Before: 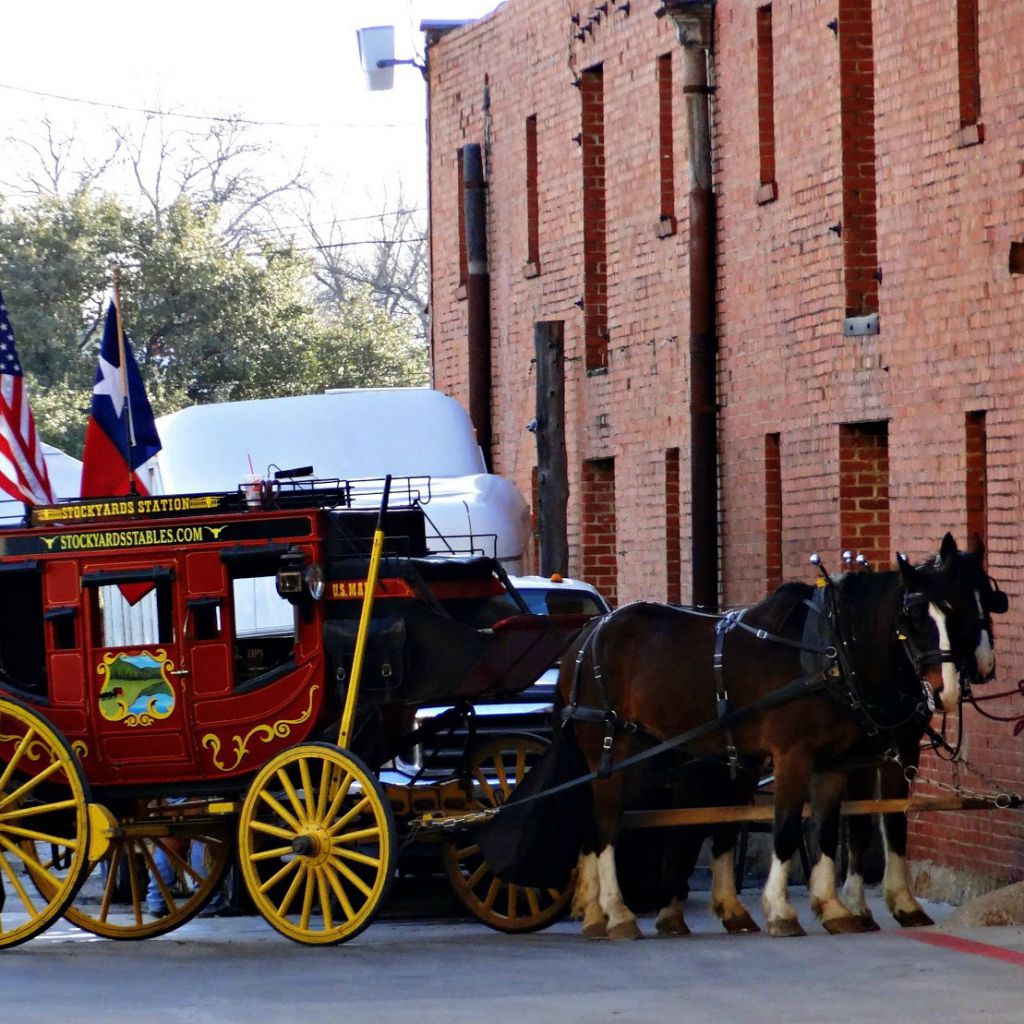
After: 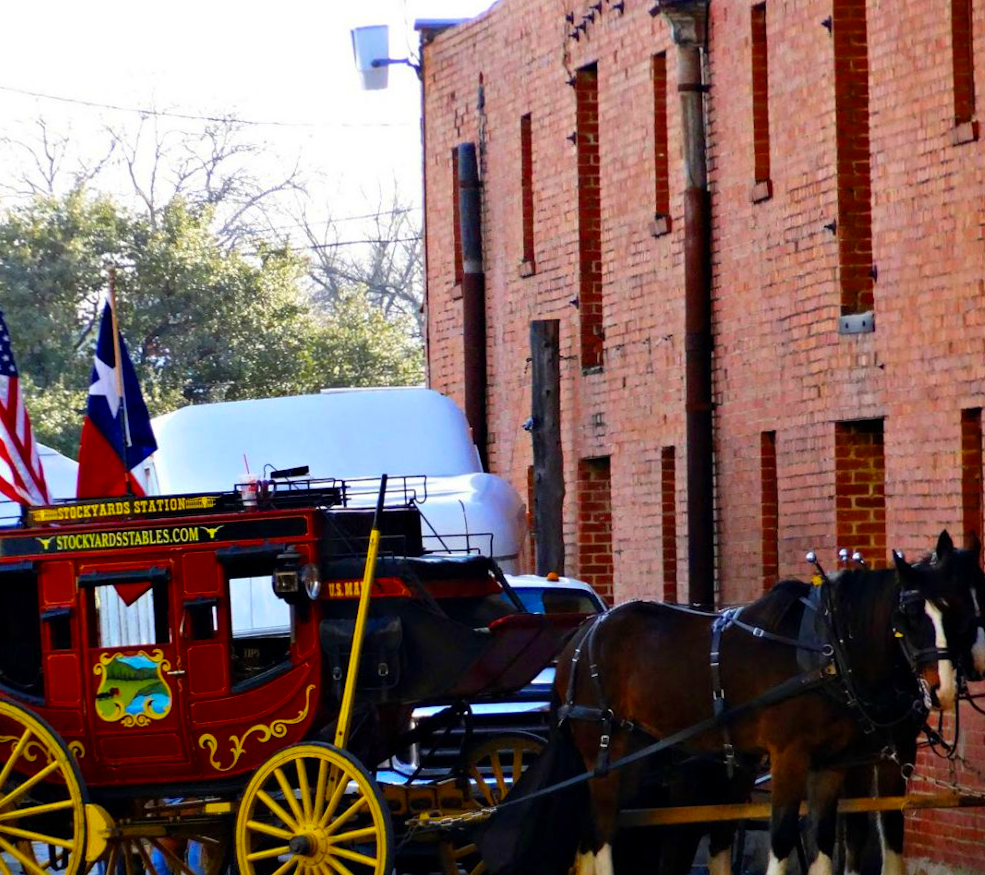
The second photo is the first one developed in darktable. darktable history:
crop and rotate: angle 0.2°, left 0.275%, right 3.127%, bottom 14.18%
color balance rgb: linear chroma grading › global chroma 15%, perceptual saturation grading › global saturation 30%
